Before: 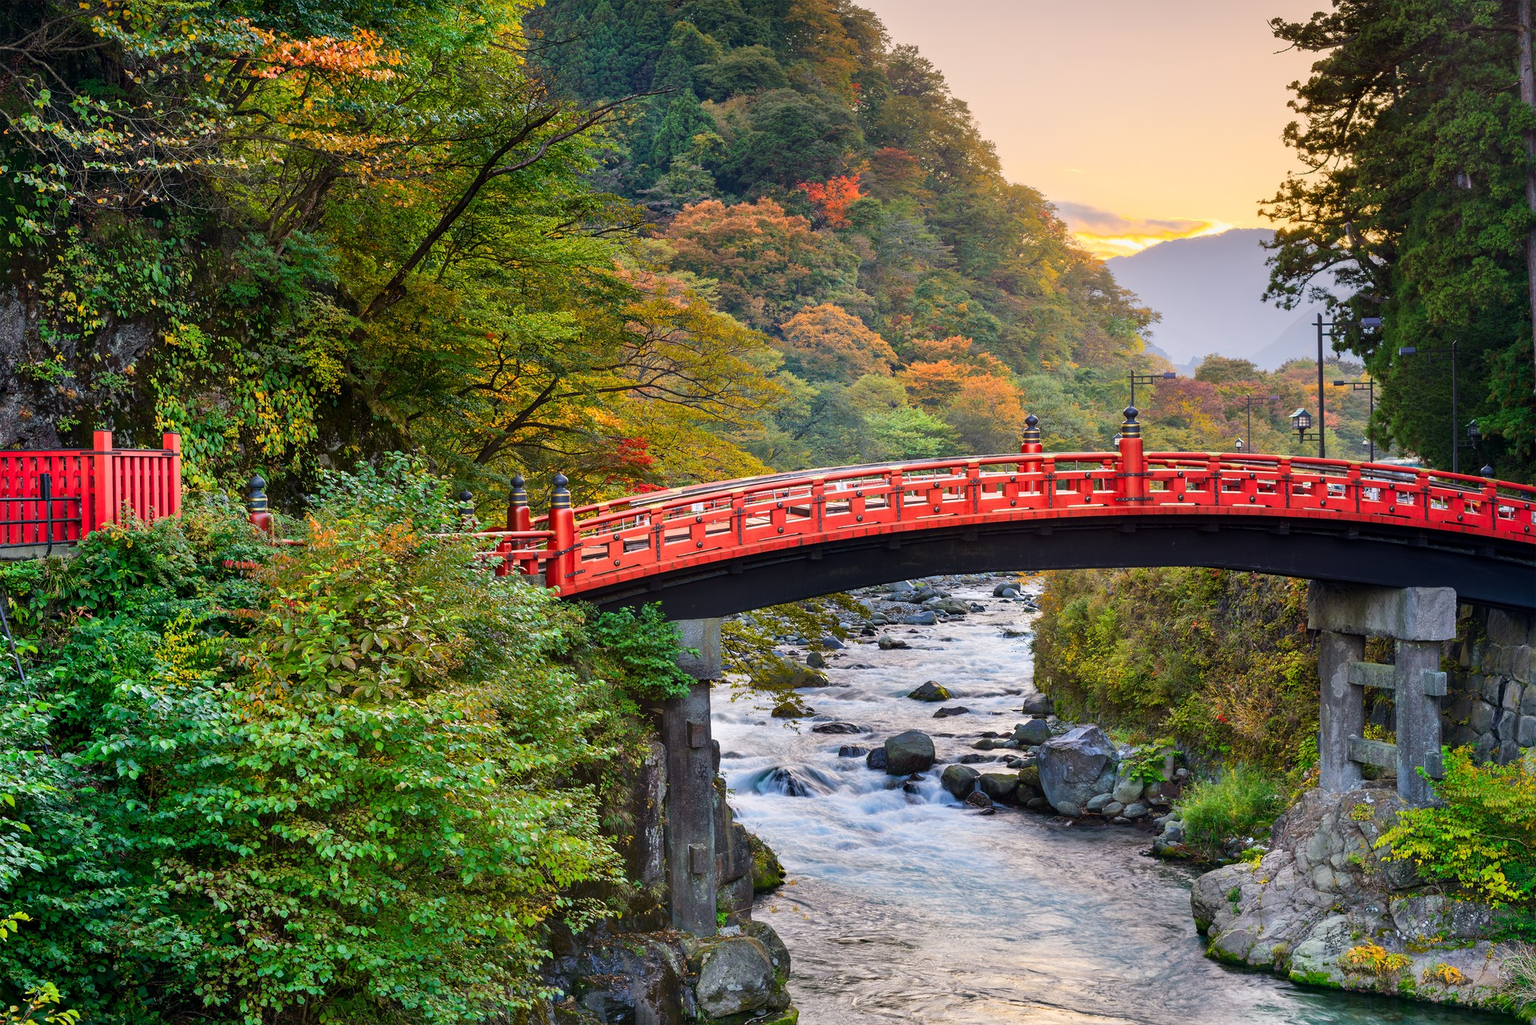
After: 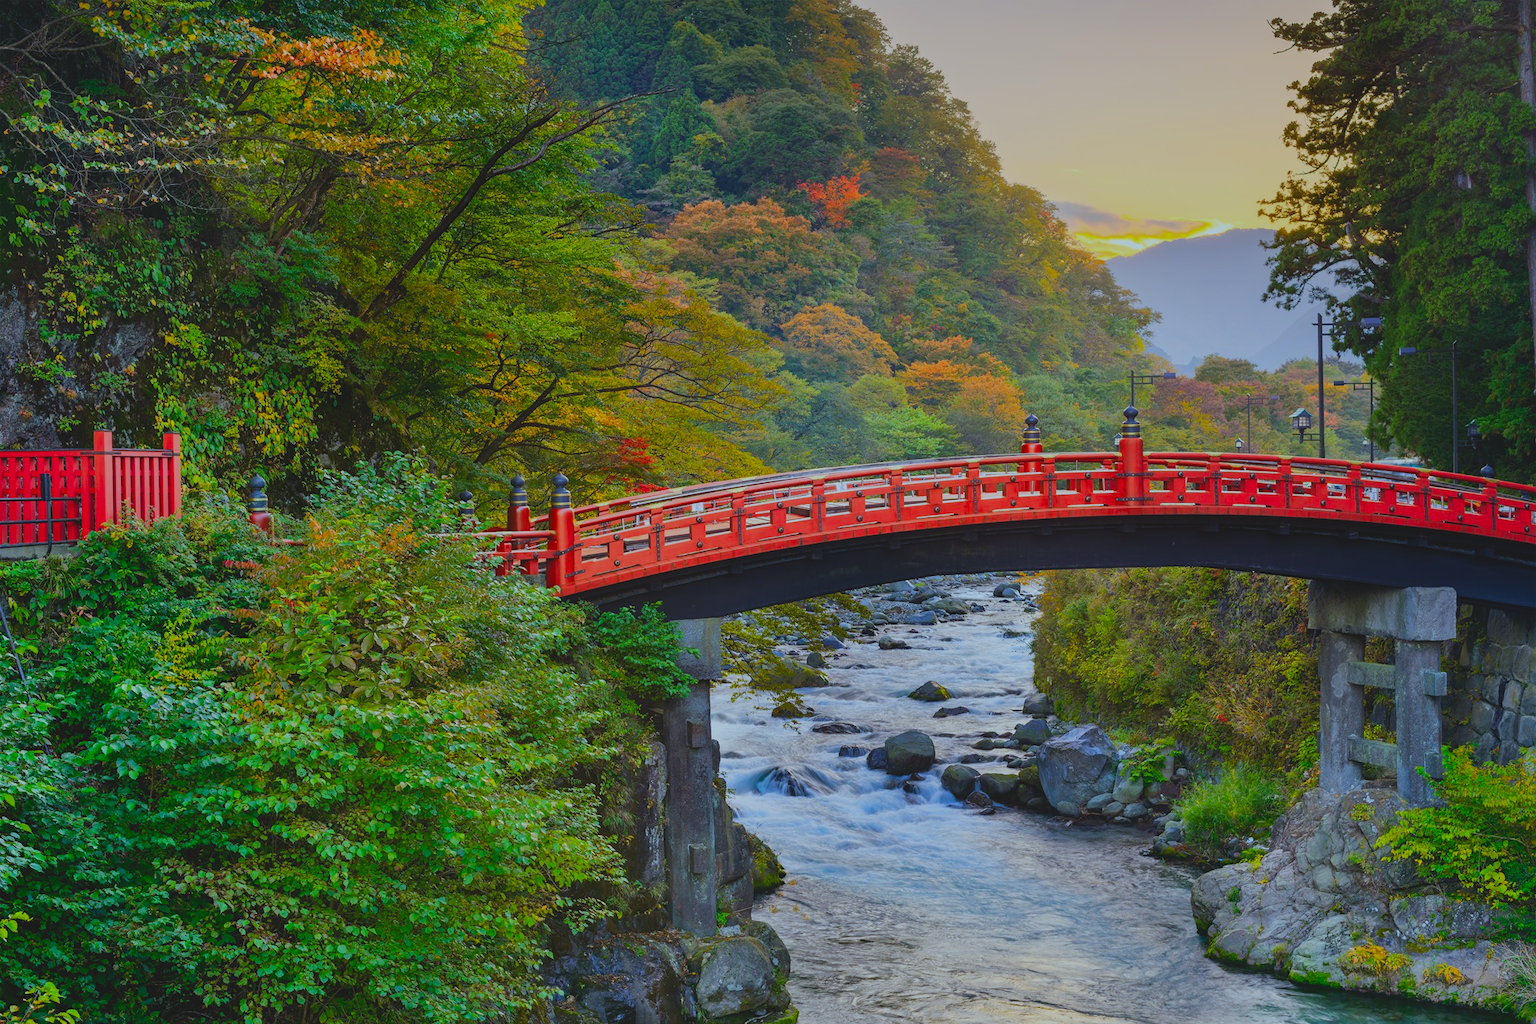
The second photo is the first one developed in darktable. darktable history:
color correction: highlights a* -4.73, highlights b* 5.06, saturation 0.97
contrast brightness saturation: contrast -0.19, saturation 0.19
exposure: exposure -0.462 EV, compensate highlight preservation false
white balance: red 0.924, blue 1.095
